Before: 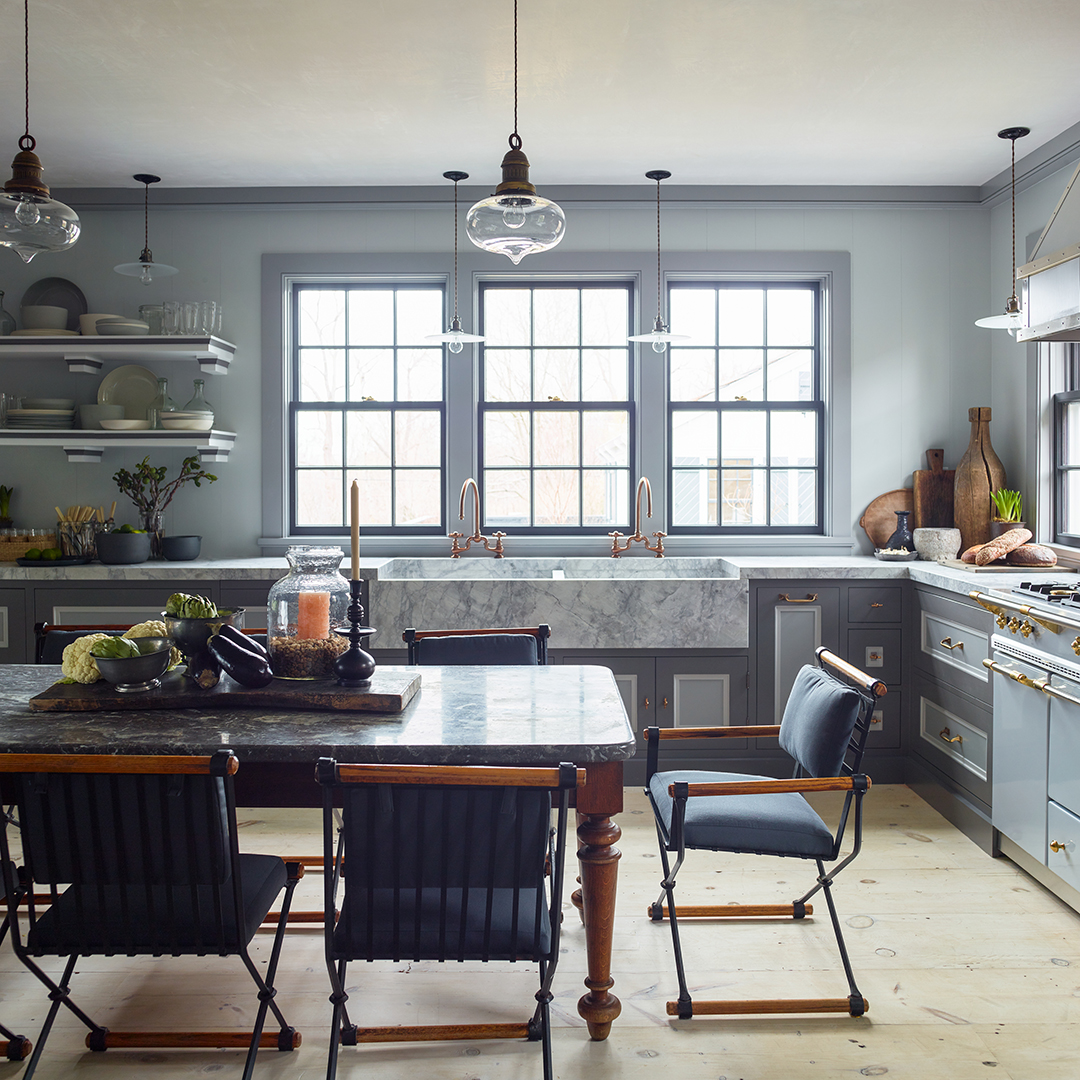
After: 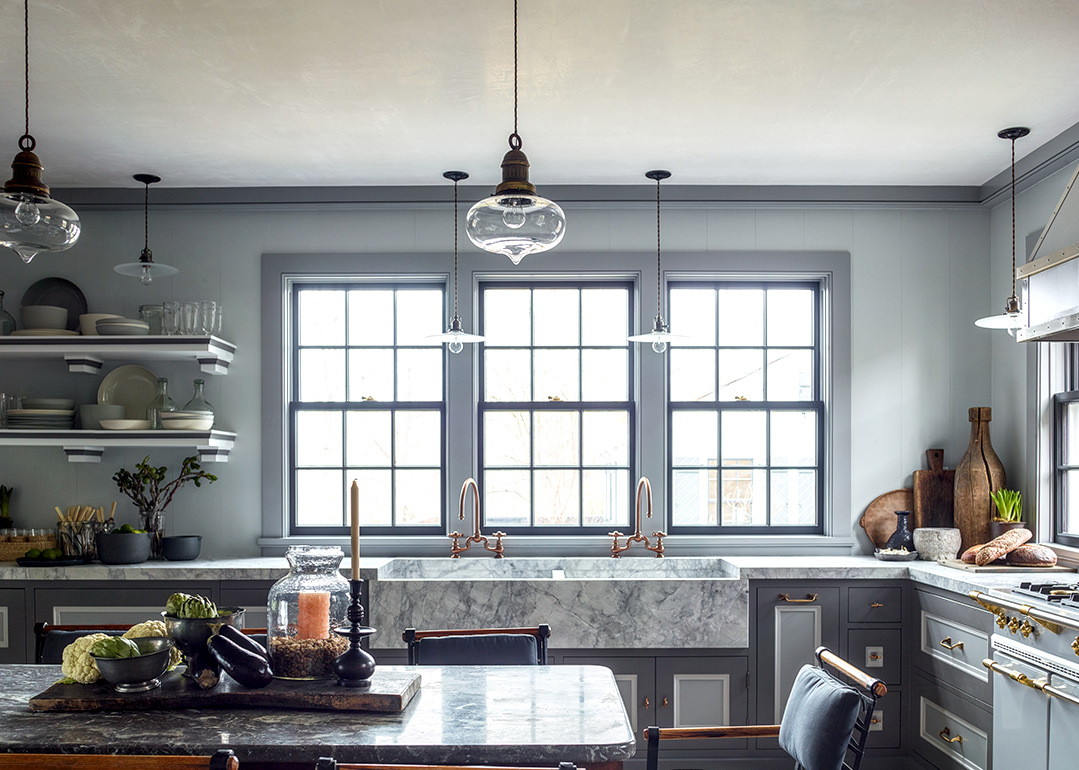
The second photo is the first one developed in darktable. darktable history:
local contrast: detail 150%
crop: right 0%, bottom 28.695%
